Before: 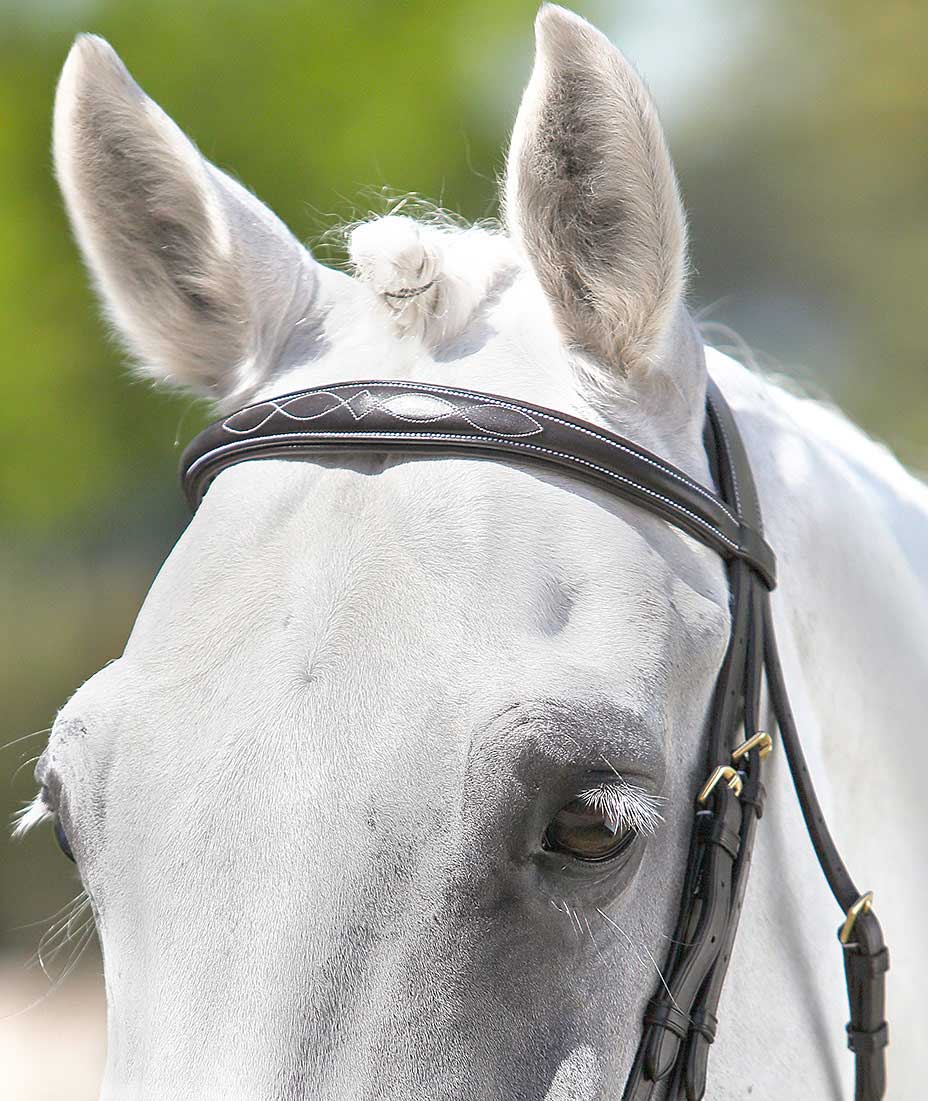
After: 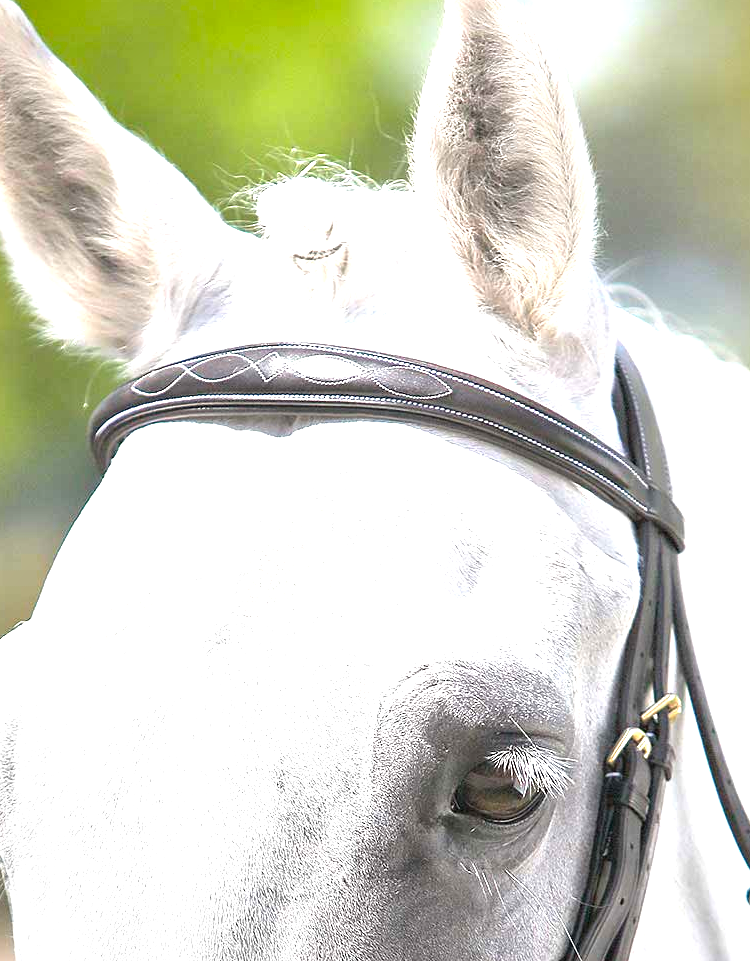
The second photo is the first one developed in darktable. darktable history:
local contrast: mode bilateral grid, contrast 20, coarseness 51, detail 119%, midtone range 0.2
exposure: black level correction 0, exposure 1.167 EV, compensate exposure bias true, compensate highlight preservation false
crop: left 9.908%, top 3.471%, right 9.24%, bottom 9.215%
vignetting: fall-off radius 60.93%, saturation 0.377
